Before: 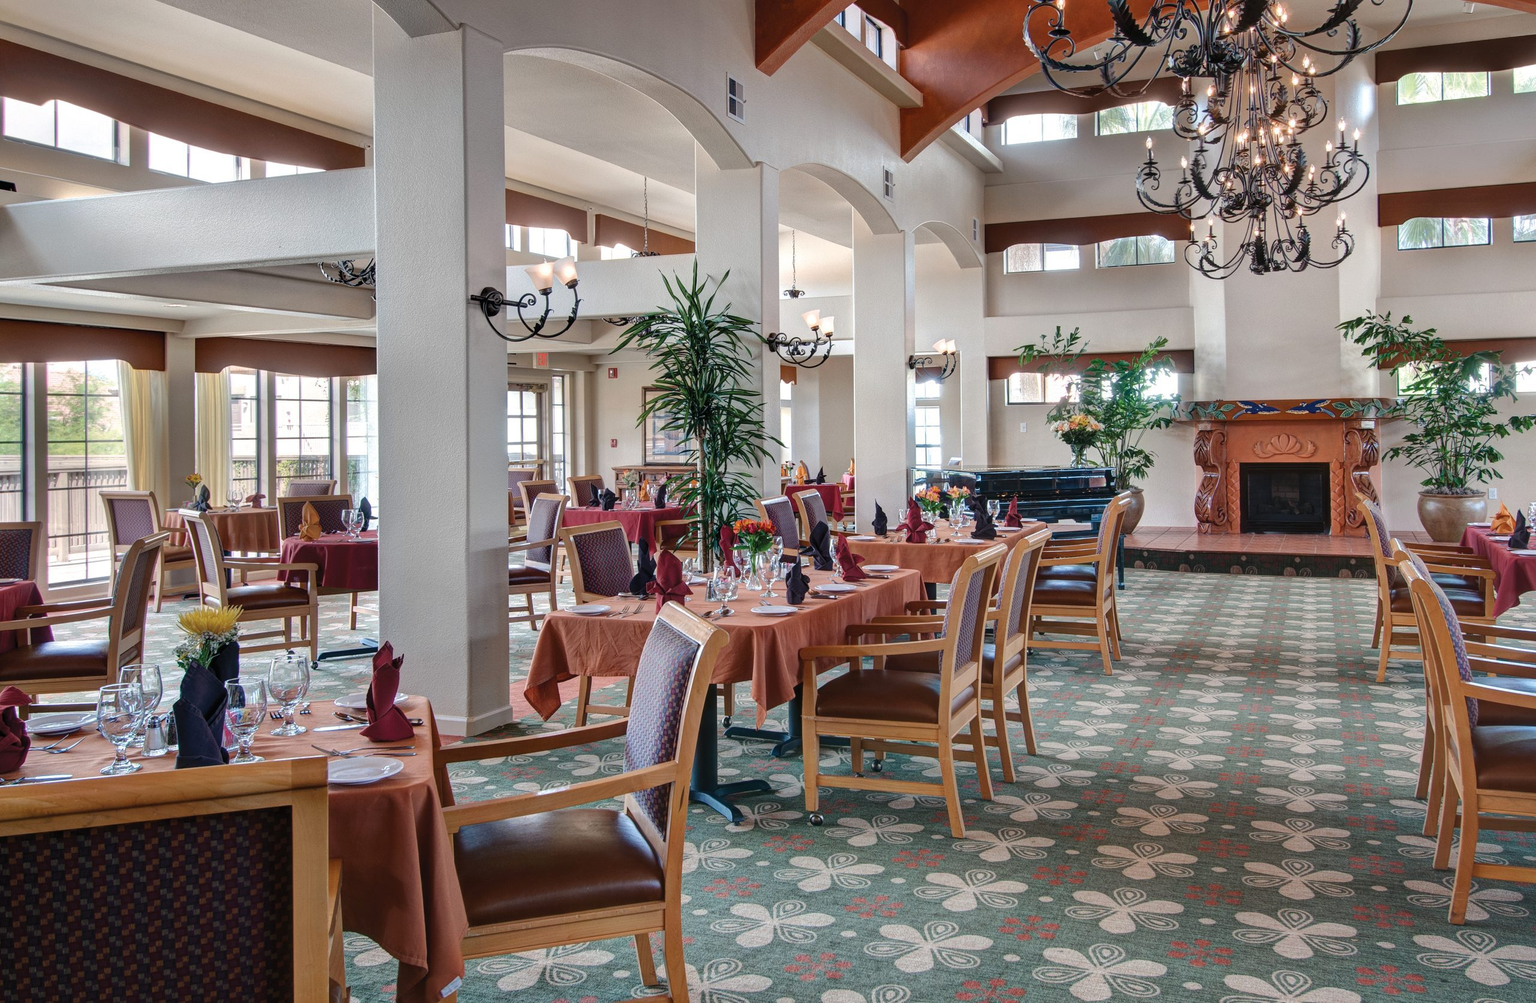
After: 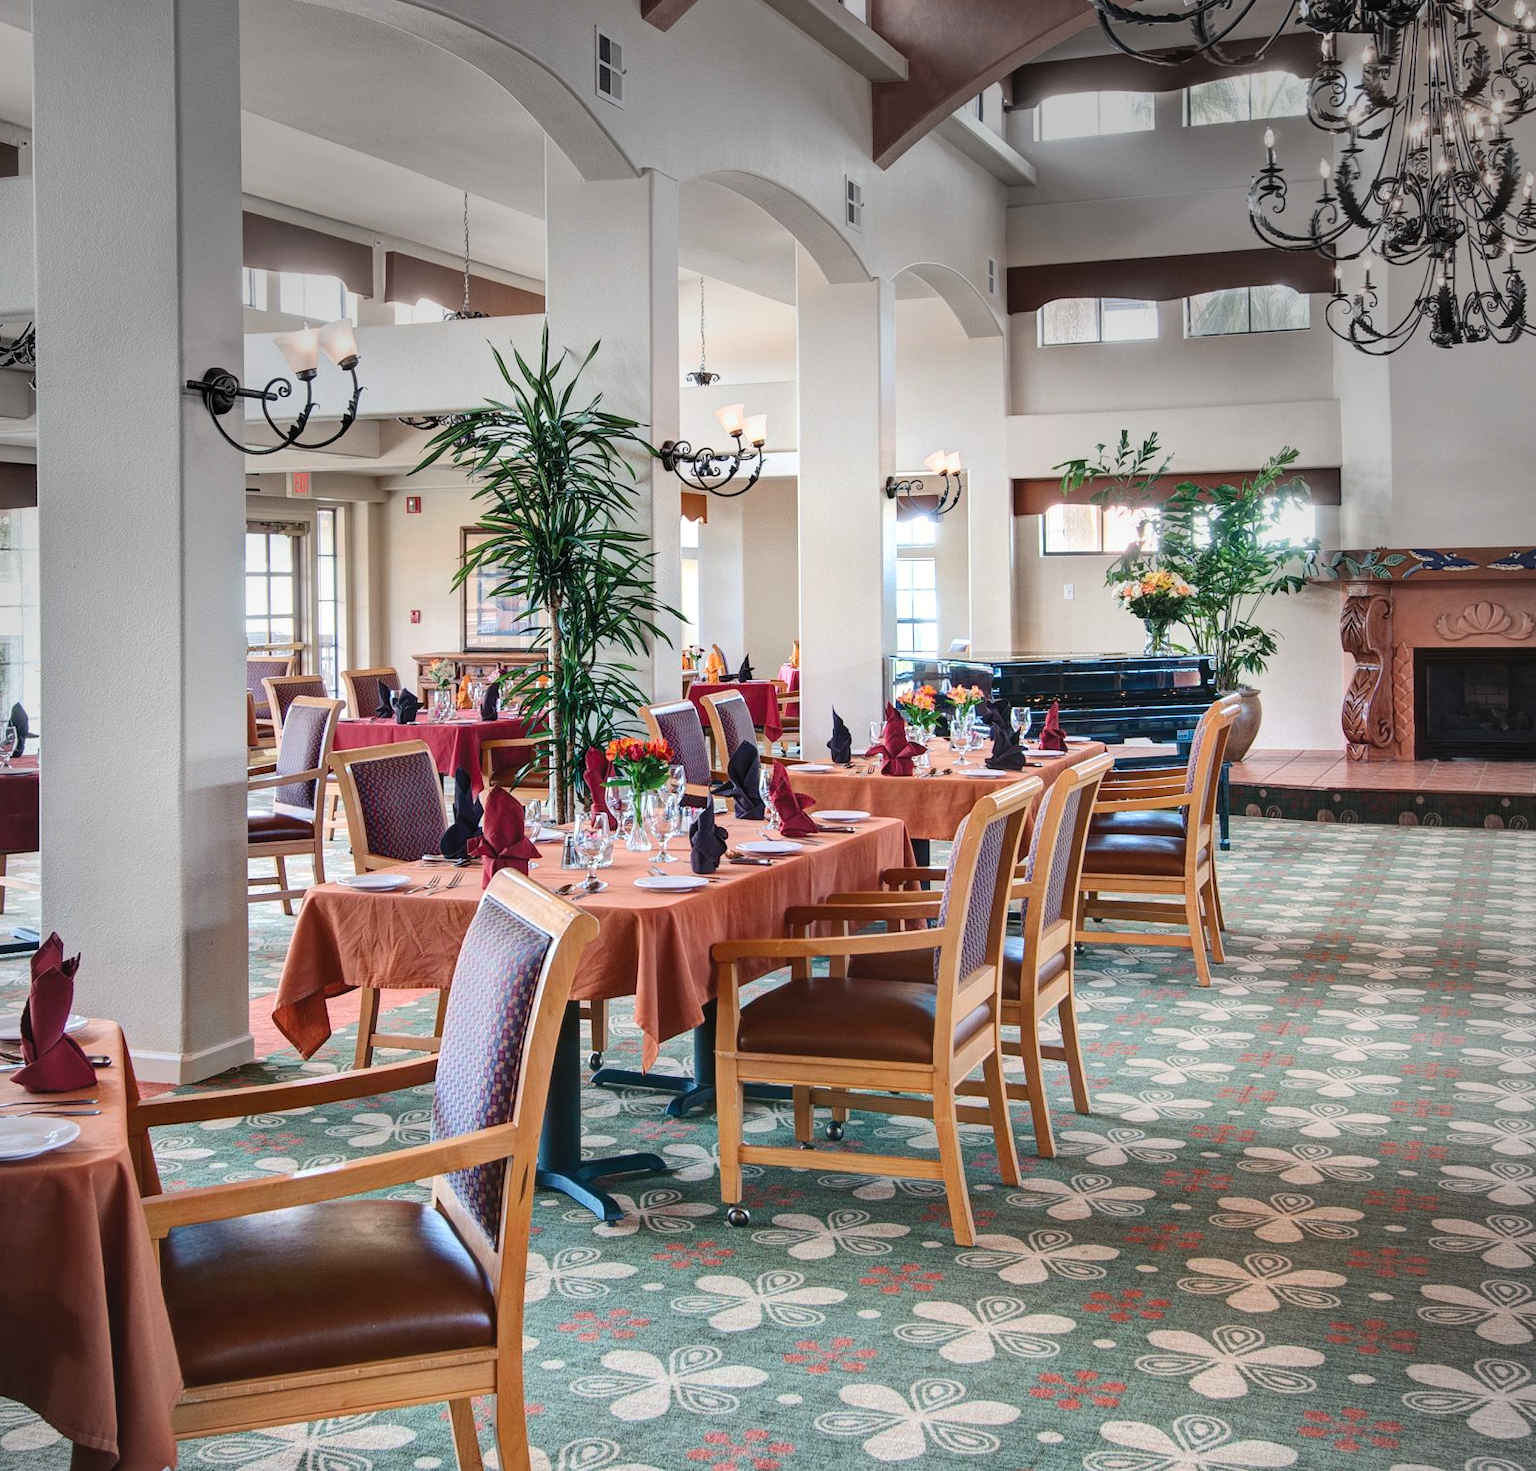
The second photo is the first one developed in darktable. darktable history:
vignetting: brightness -0.451, saturation -0.689, center (-0.024, 0.401), width/height ratio 1.096
contrast brightness saturation: contrast 0.198, brightness 0.163, saturation 0.223
crop and rotate: left 23.017%, top 5.642%, right 14.28%, bottom 2.268%
